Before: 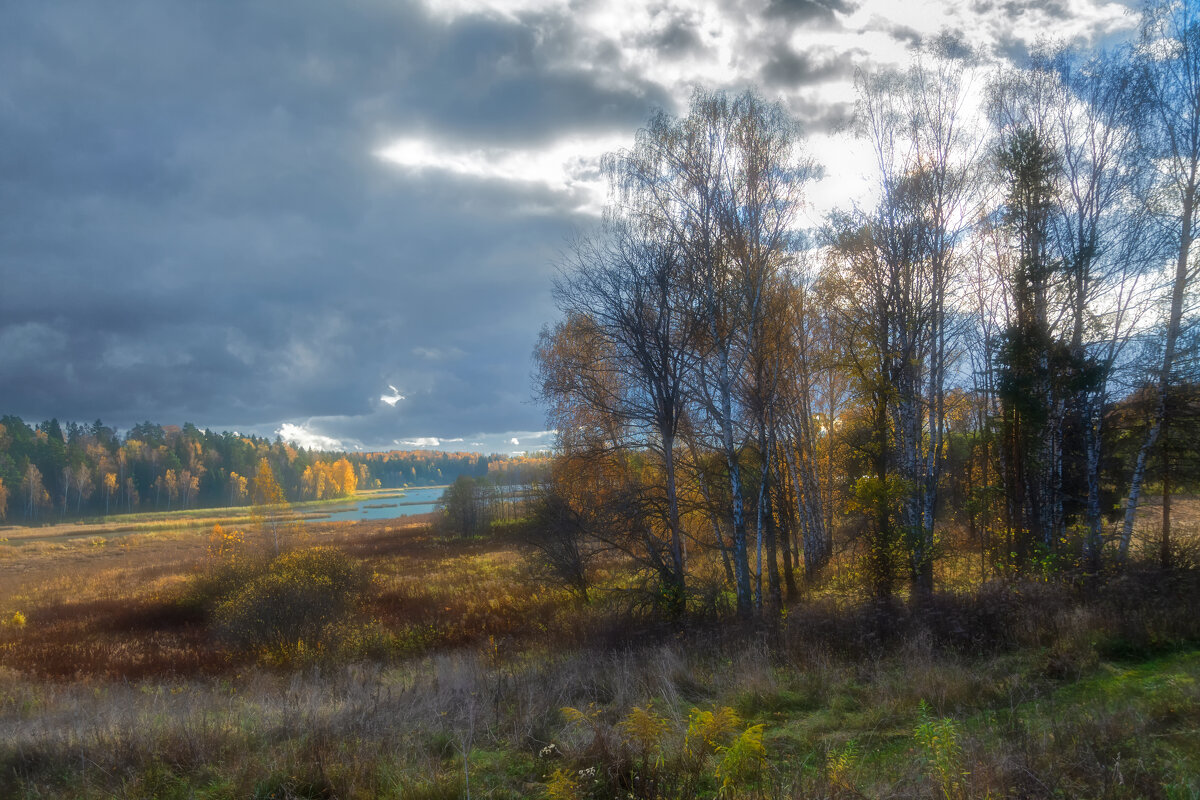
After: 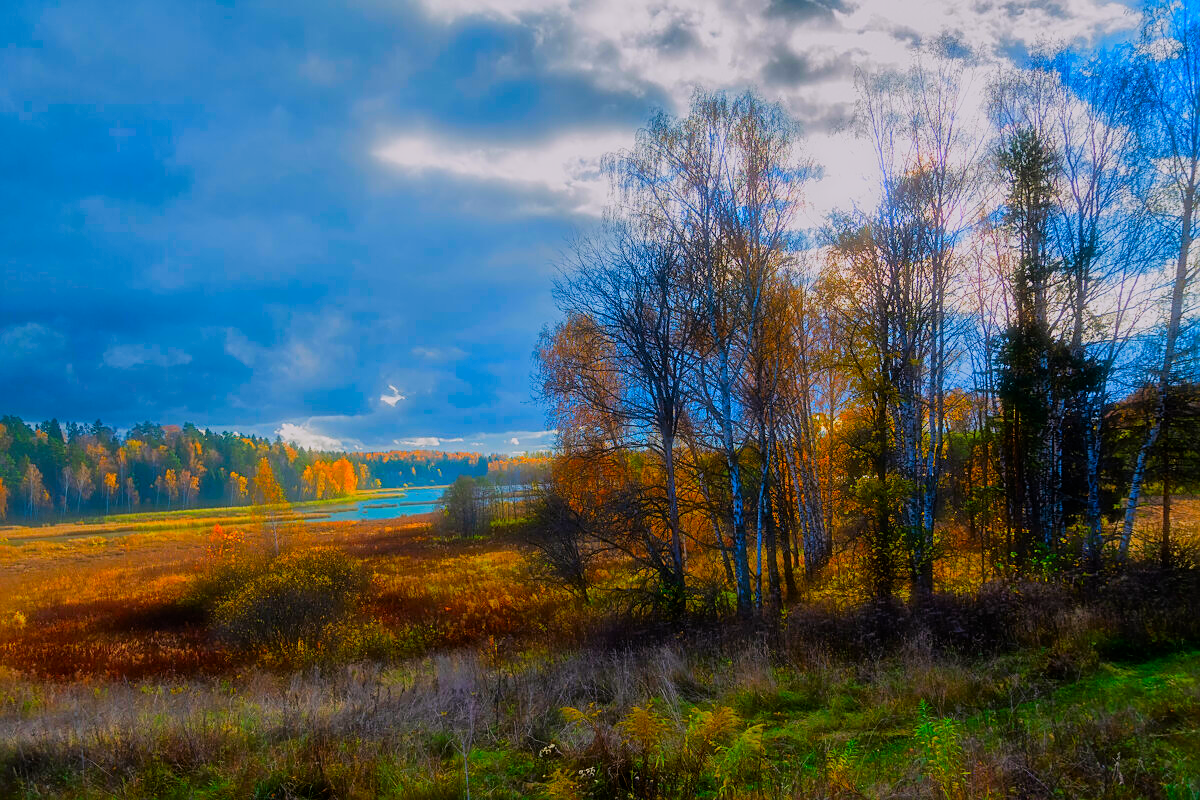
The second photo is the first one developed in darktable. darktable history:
sharpen: on, module defaults
filmic rgb: black relative exposure -7.2 EV, white relative exposure 5.34 EV, hardness 3.03
color correction: highlights a* 1.69, highlights b* -1.68, saturation 2.45
